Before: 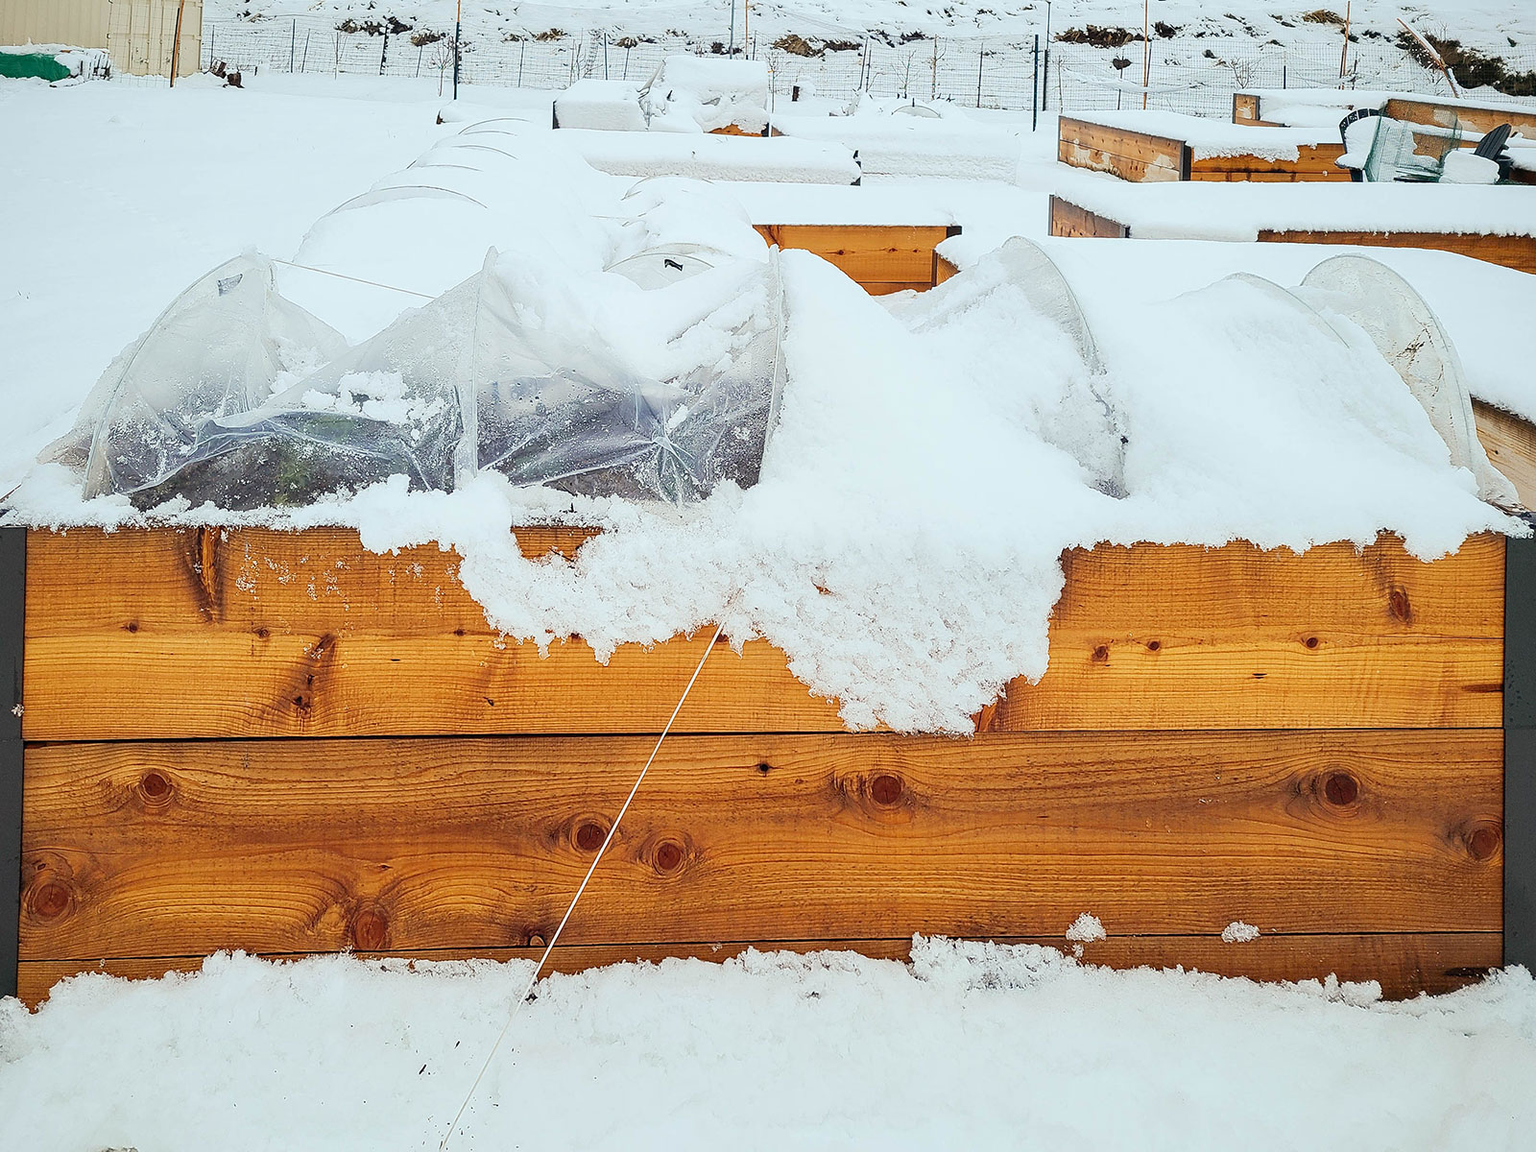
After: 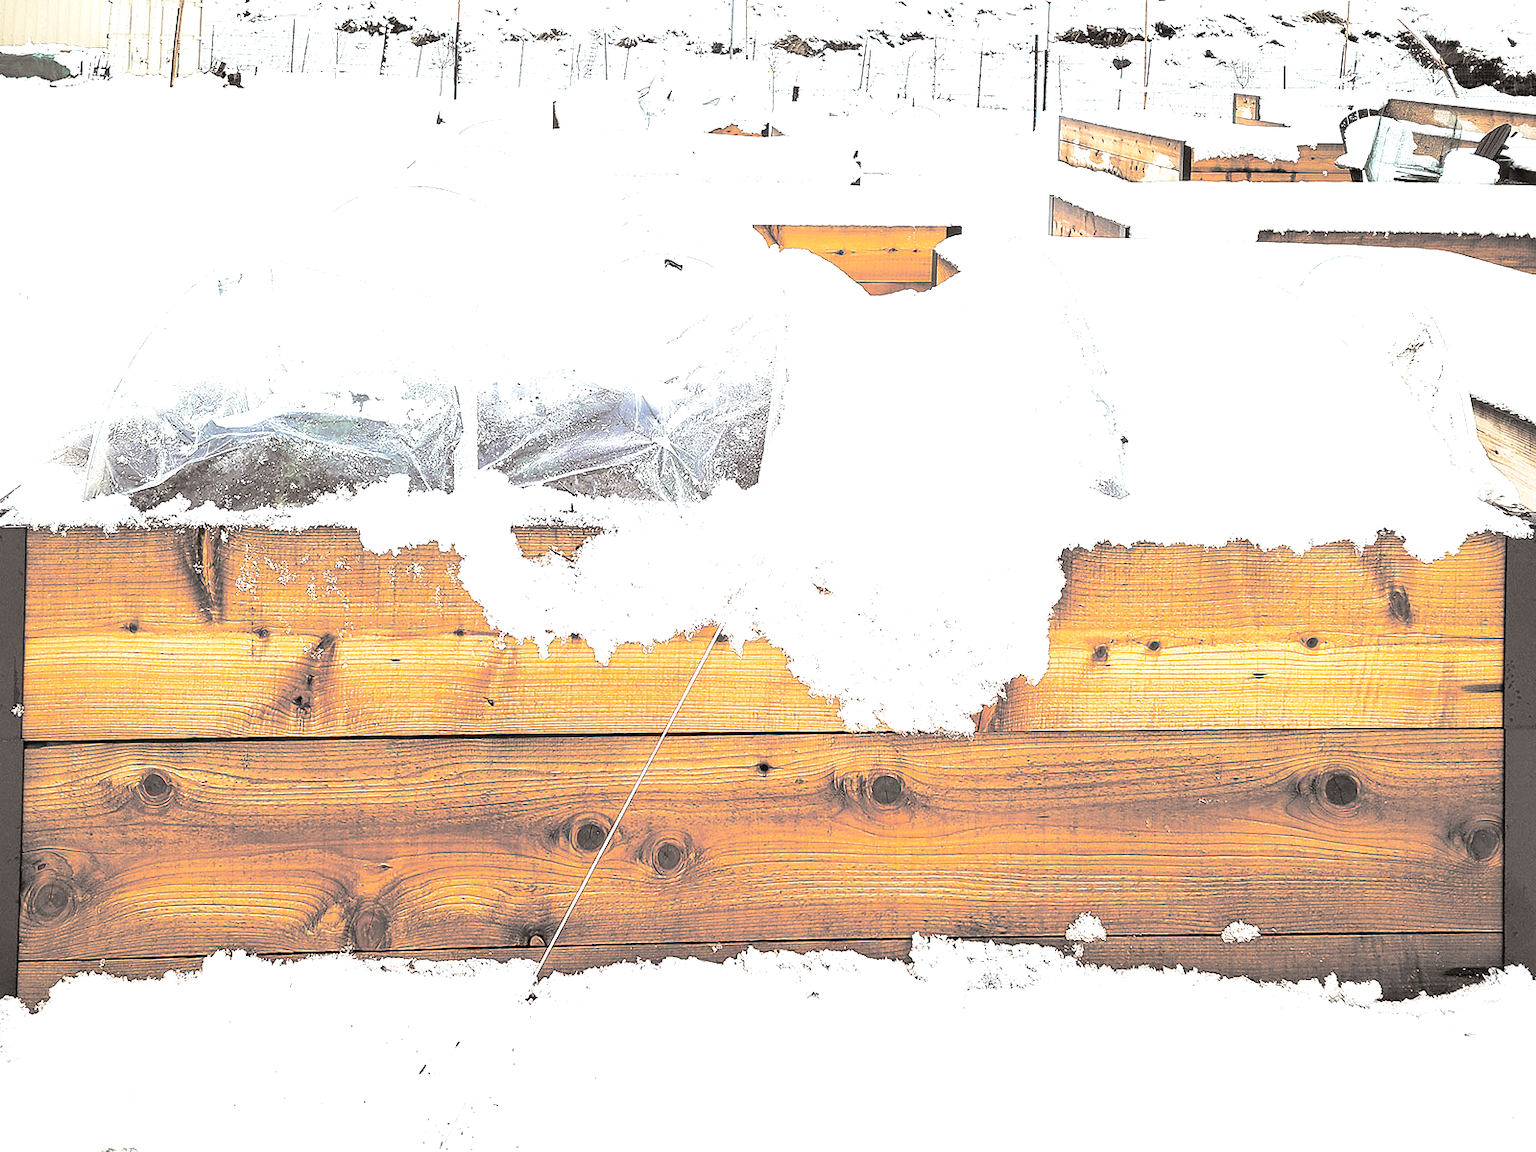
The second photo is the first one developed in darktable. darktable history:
exposure: black level correction 0, exposure 1.2 EV, compensate highlight preservation false
split-toning: shadows › hue 26°, shadows › saturation 0.09, highlights › hue 40°, highlights › saturation 0.18, balance -63, compress 0%
